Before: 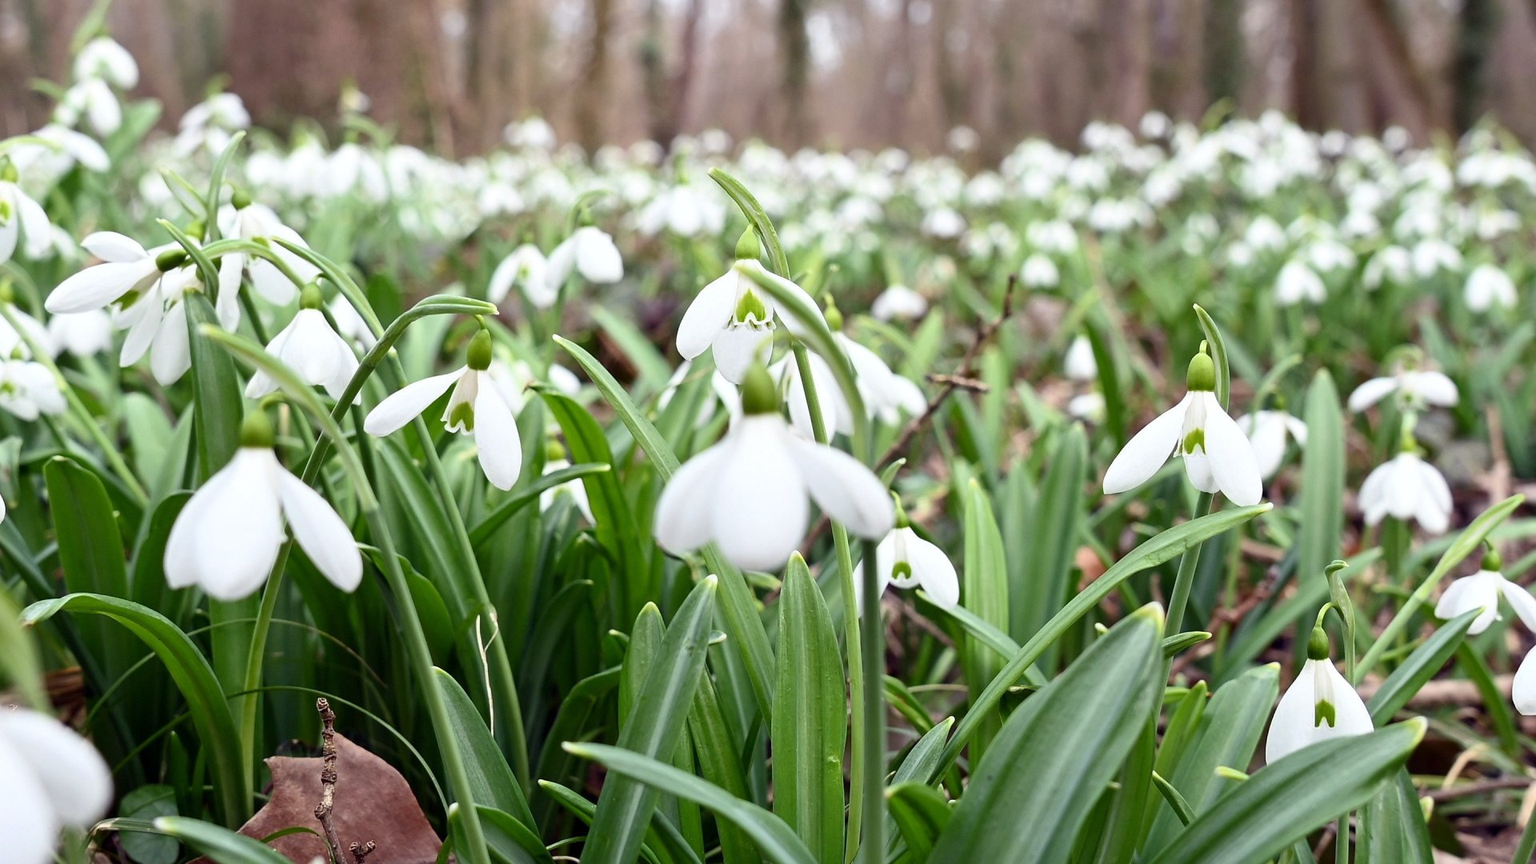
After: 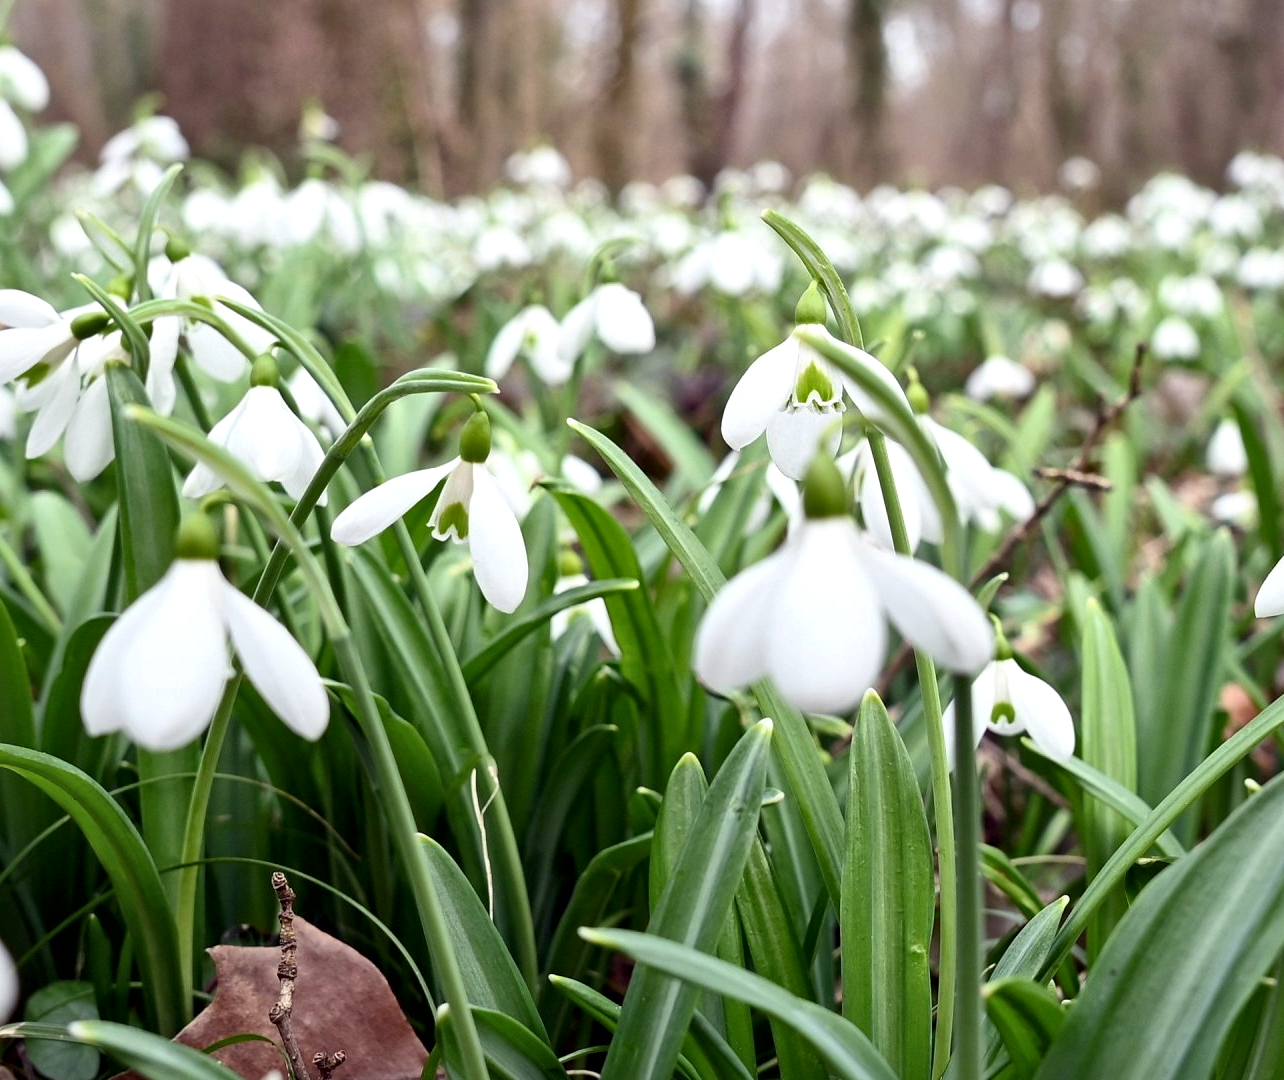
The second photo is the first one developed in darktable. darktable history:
crop and rotate: left 6.487%, right 26.597%
local contrast: mode bilateral grid, contrast 19, coarseness 50, detail 141%, midtone range 0.2
